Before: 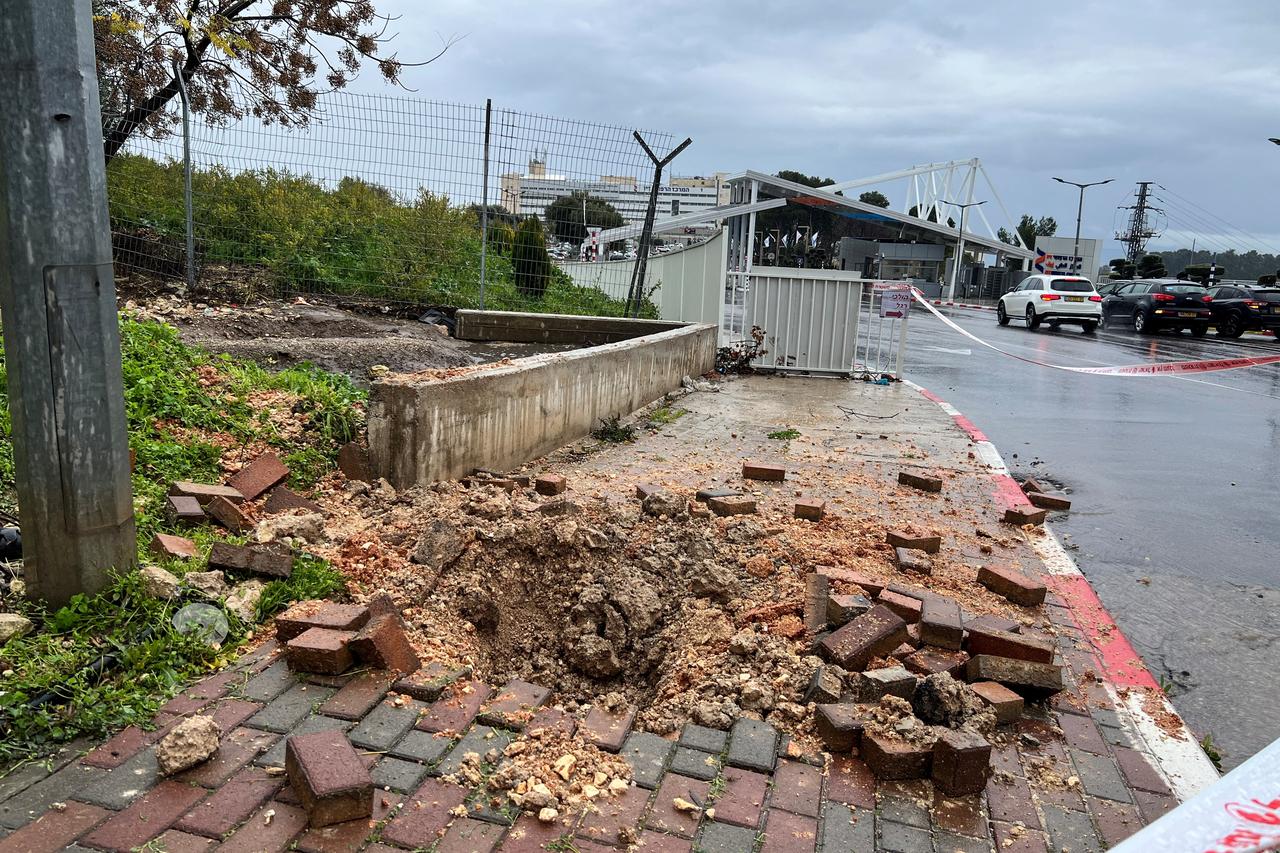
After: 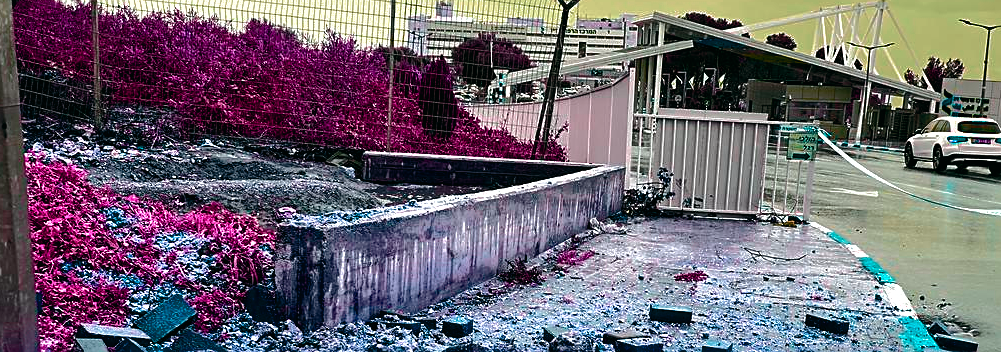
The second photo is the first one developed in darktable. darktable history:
sharpen: radius 1.933
velvia: strength 45.69%
exposure: exposure -0.067 EV, compensate exposure bias true, compensate highlight preservation false
crop: left 7.276%, top 18.62%, right 14.494%, bottom 40.084%
shadows and highlights: on, module defaults
tone curve: curves: ch0 [(0, 0.003) (0.211, 0.174) (0.482, 0.519) (0.843, 0.821) (0.992, 0.971)]; ch1 [(0, 0) (0.276, 0.206) (0.393, 0.364) (0.482, 0.477) (0.506, 0.5) (0.523, 0.523) (0.572, 0.592) (0.635, 0.665) (0.695, 0.759) (1, 1)]; ch2 [(0, 0) (0.438, 0.456) (0.498, 0.497) (0.536, 0.527) (0.562, 0.584) (0.619, 0.602) (0.698, 0.698) (1, 1)], color space Lab, independent channels, preserve colors none
color balance rgb: linear chroma grading › global chroma 0.511%, perceptual saturation grading › global saturation 27.476%, perceptual saturation grading › highlights -27.925%, perceptual saturation grading › mid-tones 15.21%, perceptual saturation grading › shadows 34.189%, hue shift -148.86°, perceptual brilliance grading › highlights 3.311%, perceptual brilliance grading › mid-tones -17.304%, perceptual brilliance grading › shadows -40.889%, contrast 34.966%, saturation formula JzAzBz (2021)
